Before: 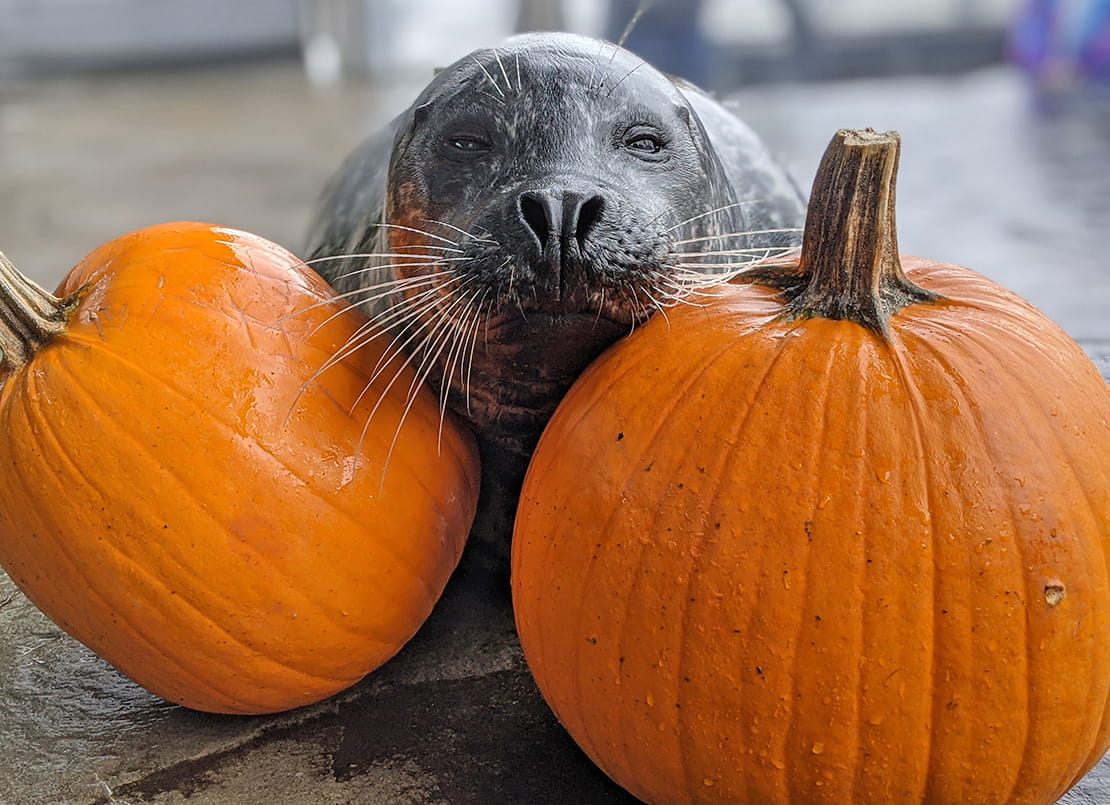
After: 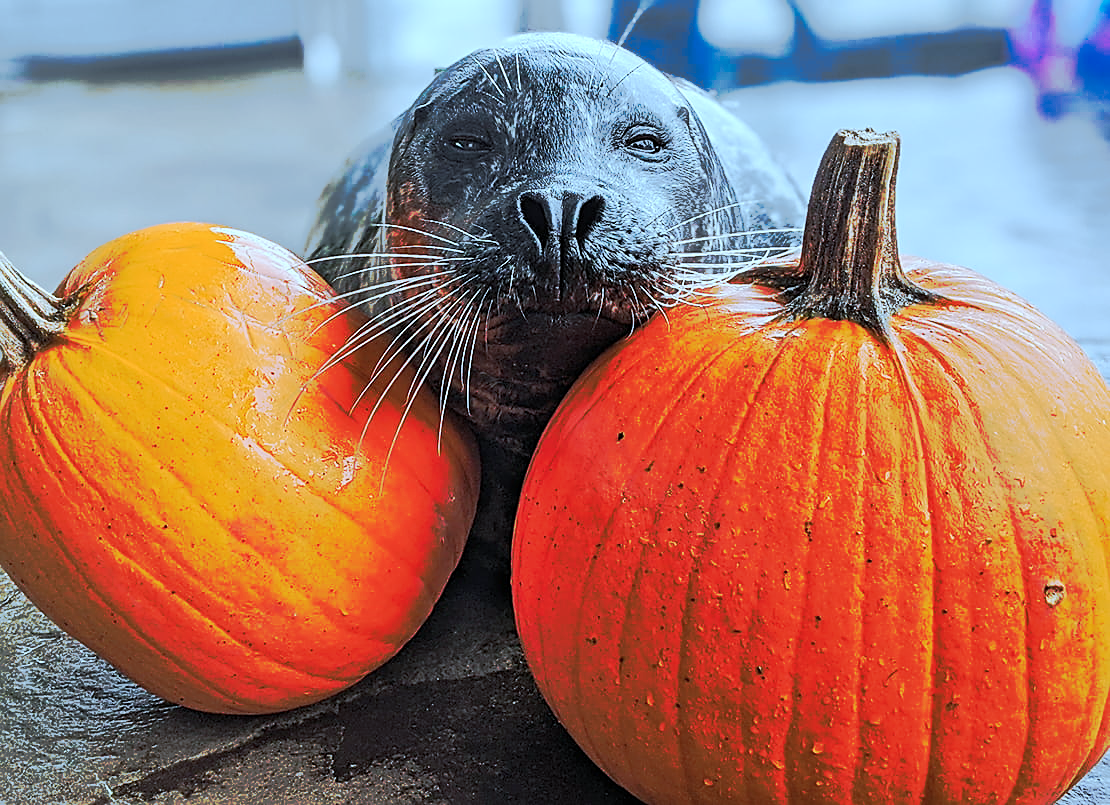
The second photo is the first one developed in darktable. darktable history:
sharpen: on, module defaults
color correction: highlights a* -9.35, highlights b* -23.11
tone curve: curves: ch0 [(0, 0) (0.003, 0.003) (0.011, 0.01) (0.025, 0.023) (0.044, 0.042) (0.069, 0.065) (0.1, 0.094) (0.136, 0.128) (0.177, 0.167) (0.224, 0.211) (0.277, 0.261) (0.335, 0.316) (0.399, 0.376) (0.468, 0.441) (0.543, 0.685) (0.623, 0.741) (0.709, 0.8) (0.801, 0.863) (0.898, 0.929) (1, 1)], preserve colors none
